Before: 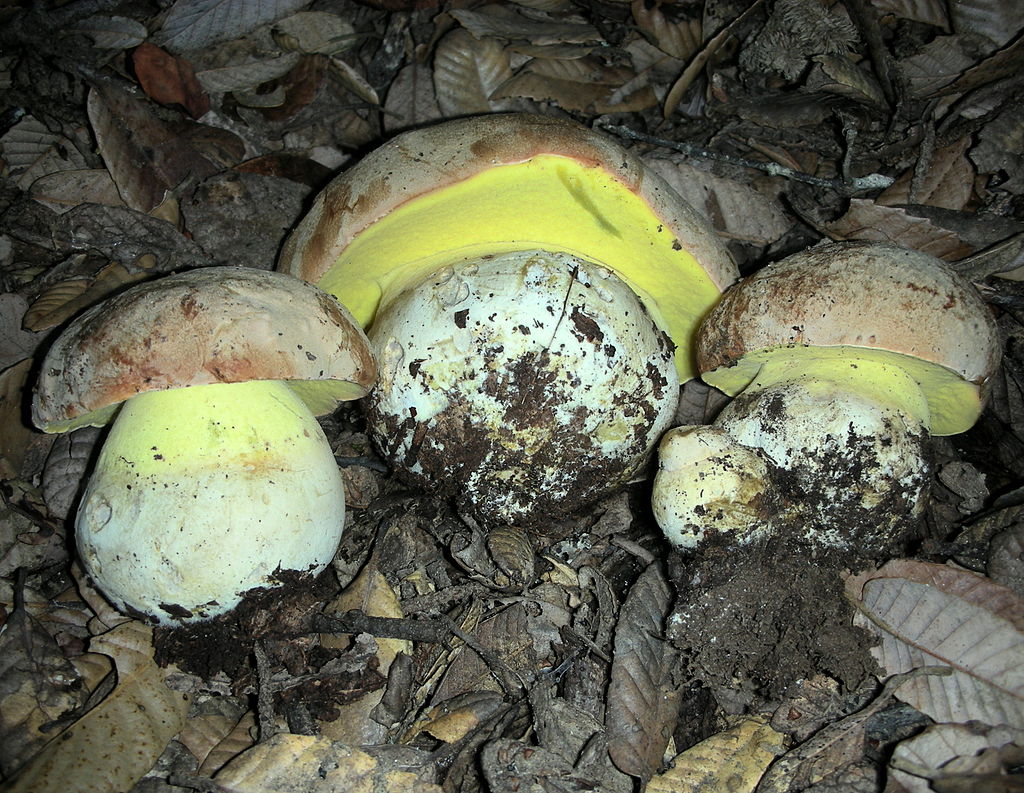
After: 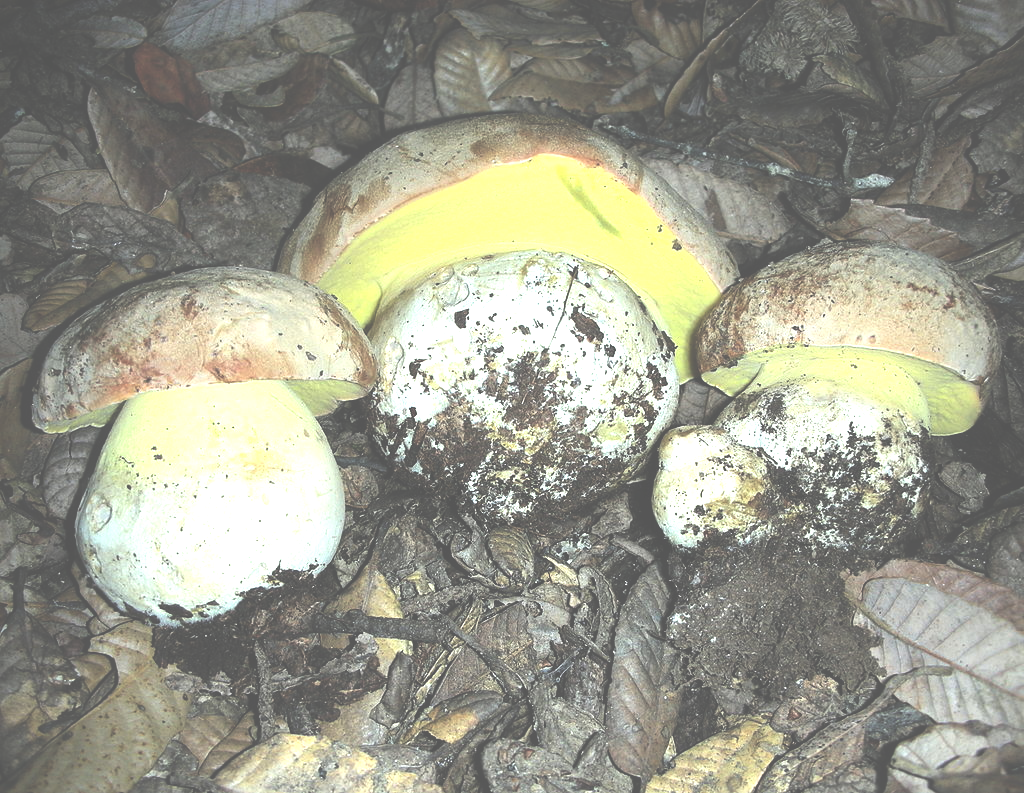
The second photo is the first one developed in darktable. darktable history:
tone equalizer: -8 EV -0.395 EV, -7 EV -0.379 EV, -6 EV -0.356 EV, -5 EV -0.222 EV, -3 EV 0.232 EV, -2 EV 0.339 EV, -1 EV 0.411 EV, +0 EV 0.419 EV, edges refinement/feathering 500, mask exposure compensation -1.57 EV, preserve details guided filter
exposure: black level correction -0.071, exposure 0.502 EV, compensate highlight preservation false
